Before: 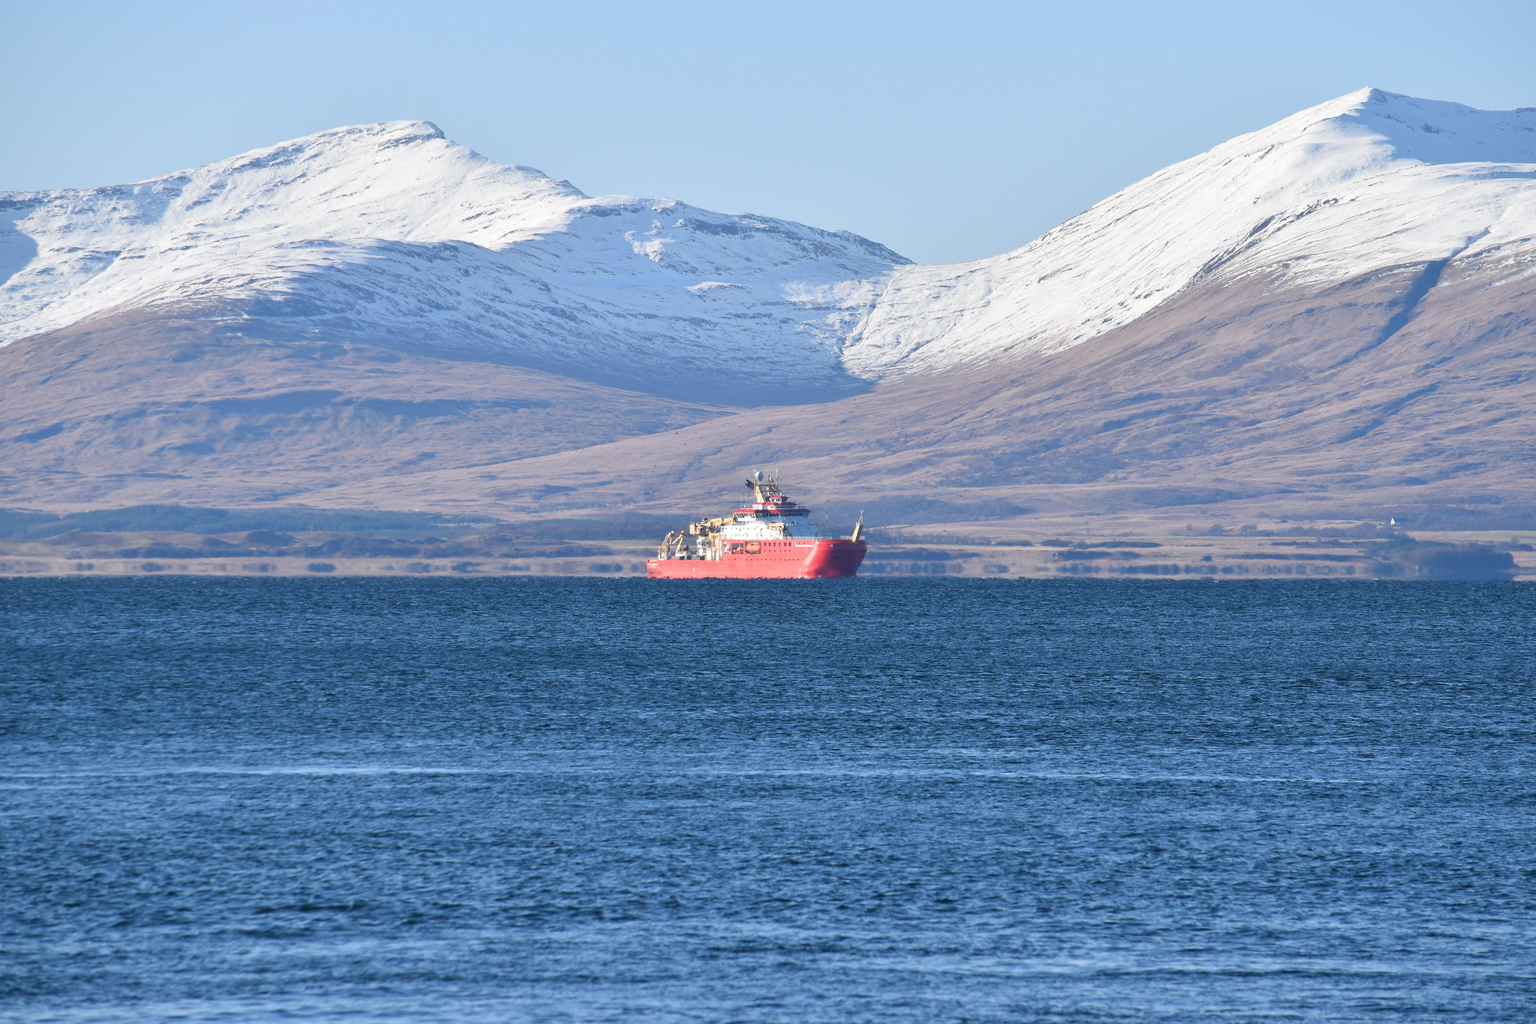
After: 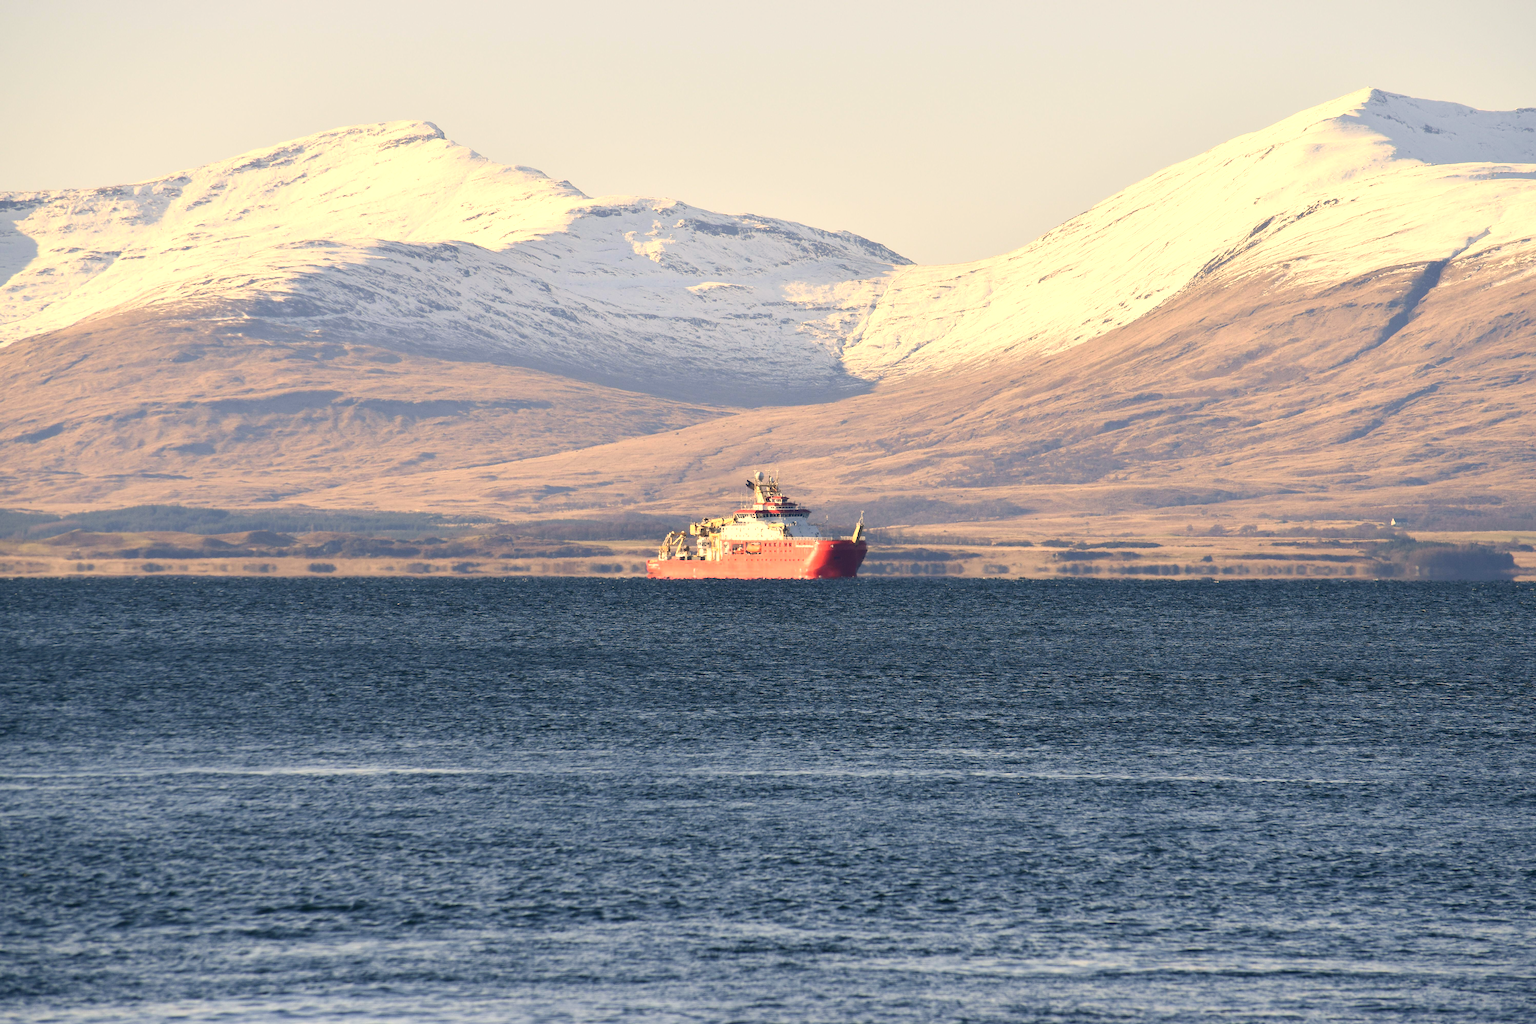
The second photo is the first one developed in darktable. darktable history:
color correction: highlights a* 2.72, highlights b* 22.8
tone equalizer: -8 EV -0.001 EV, -7 EV 0.001 EV, -6 EV -0.002 EV, -5 EV -0.003 EV, -4 EV -0.062 EV, -3 EV -0.222 EV, -2 EV -0.267 EV, -1 EV 0.105 EV, +0 EV 0.303 EV
contrast brightness saturation: contrast 0.14
white balance: red 1.127, blue 0.943
